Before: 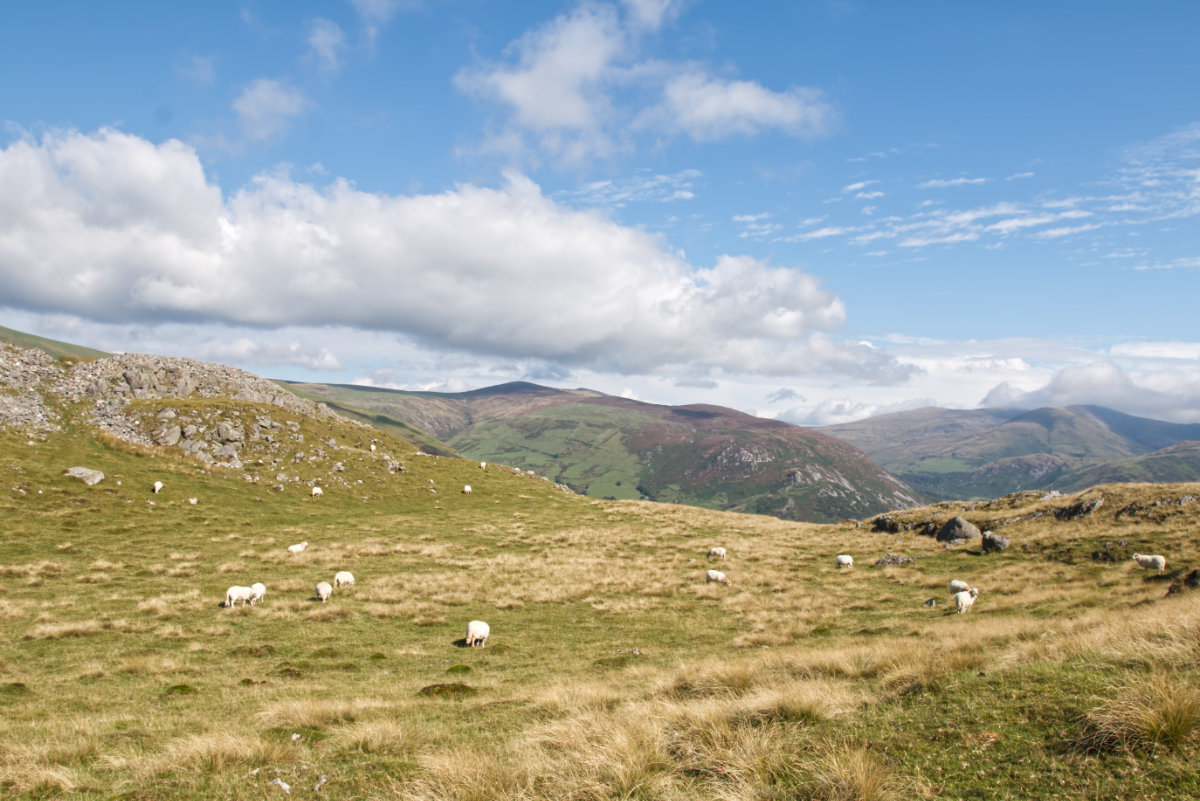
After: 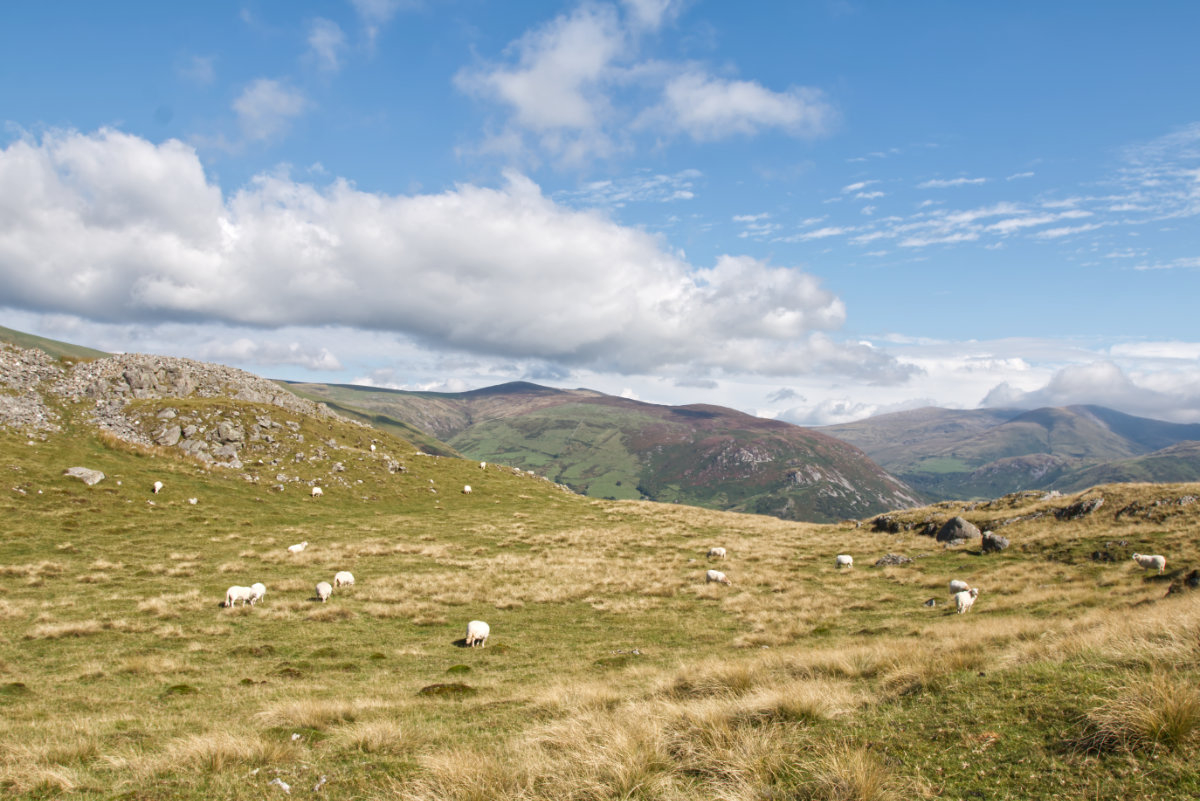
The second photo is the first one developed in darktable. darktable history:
shadows and highlights: shadows 29.23, highlights -29.21, low approximation 0.01, soften with gaussian
